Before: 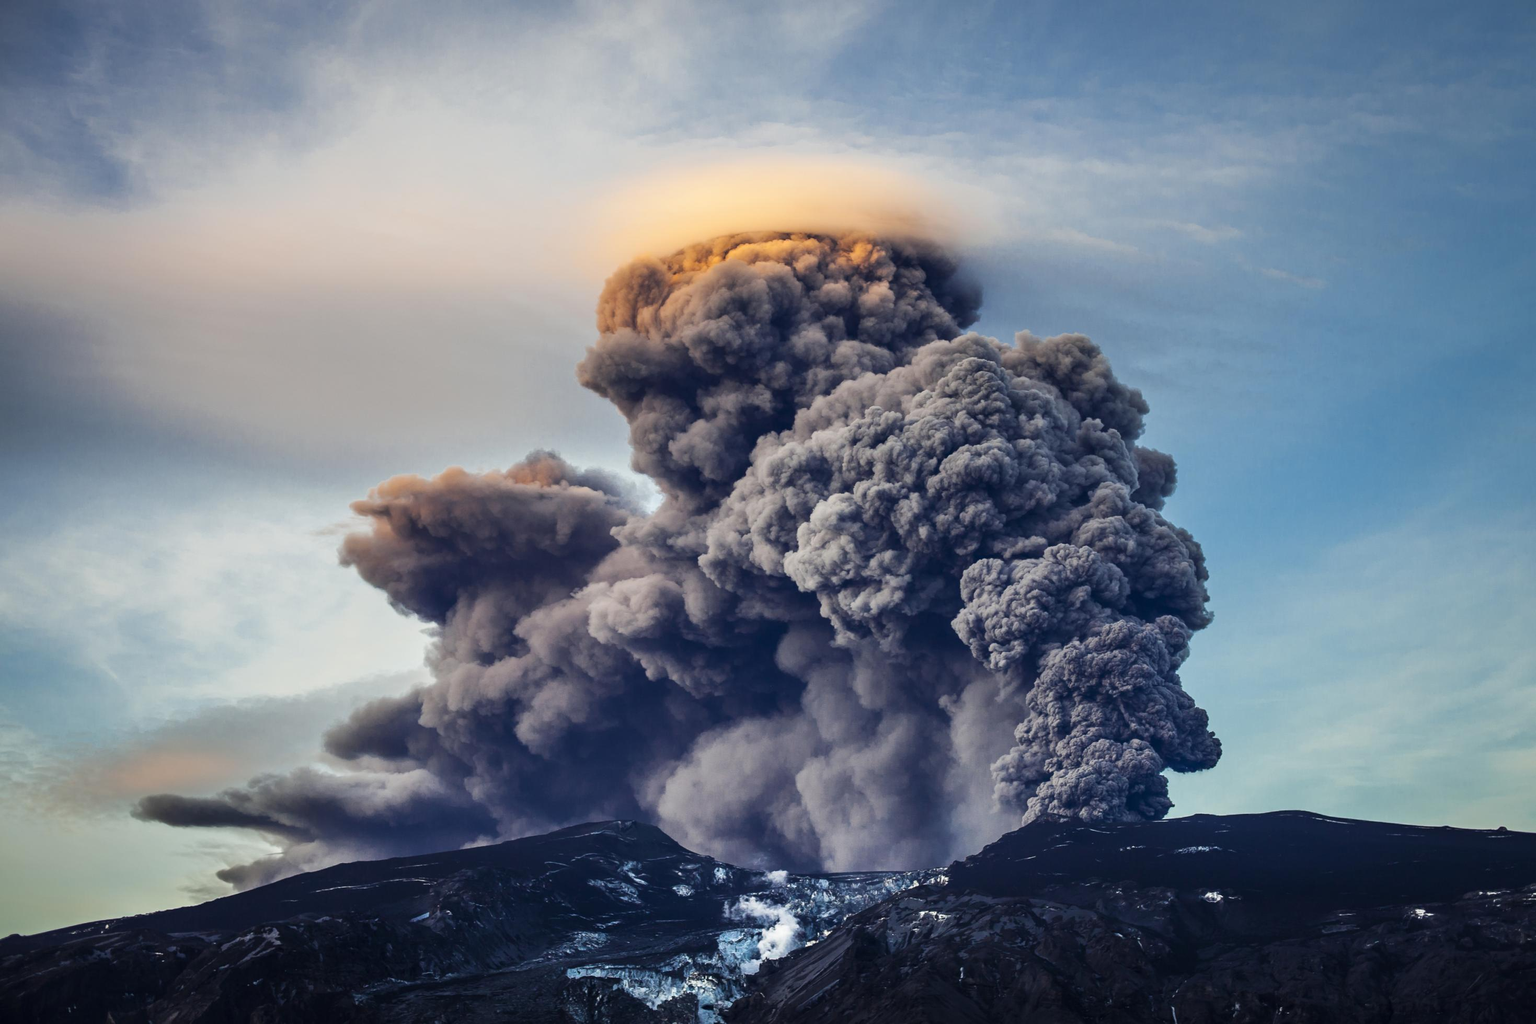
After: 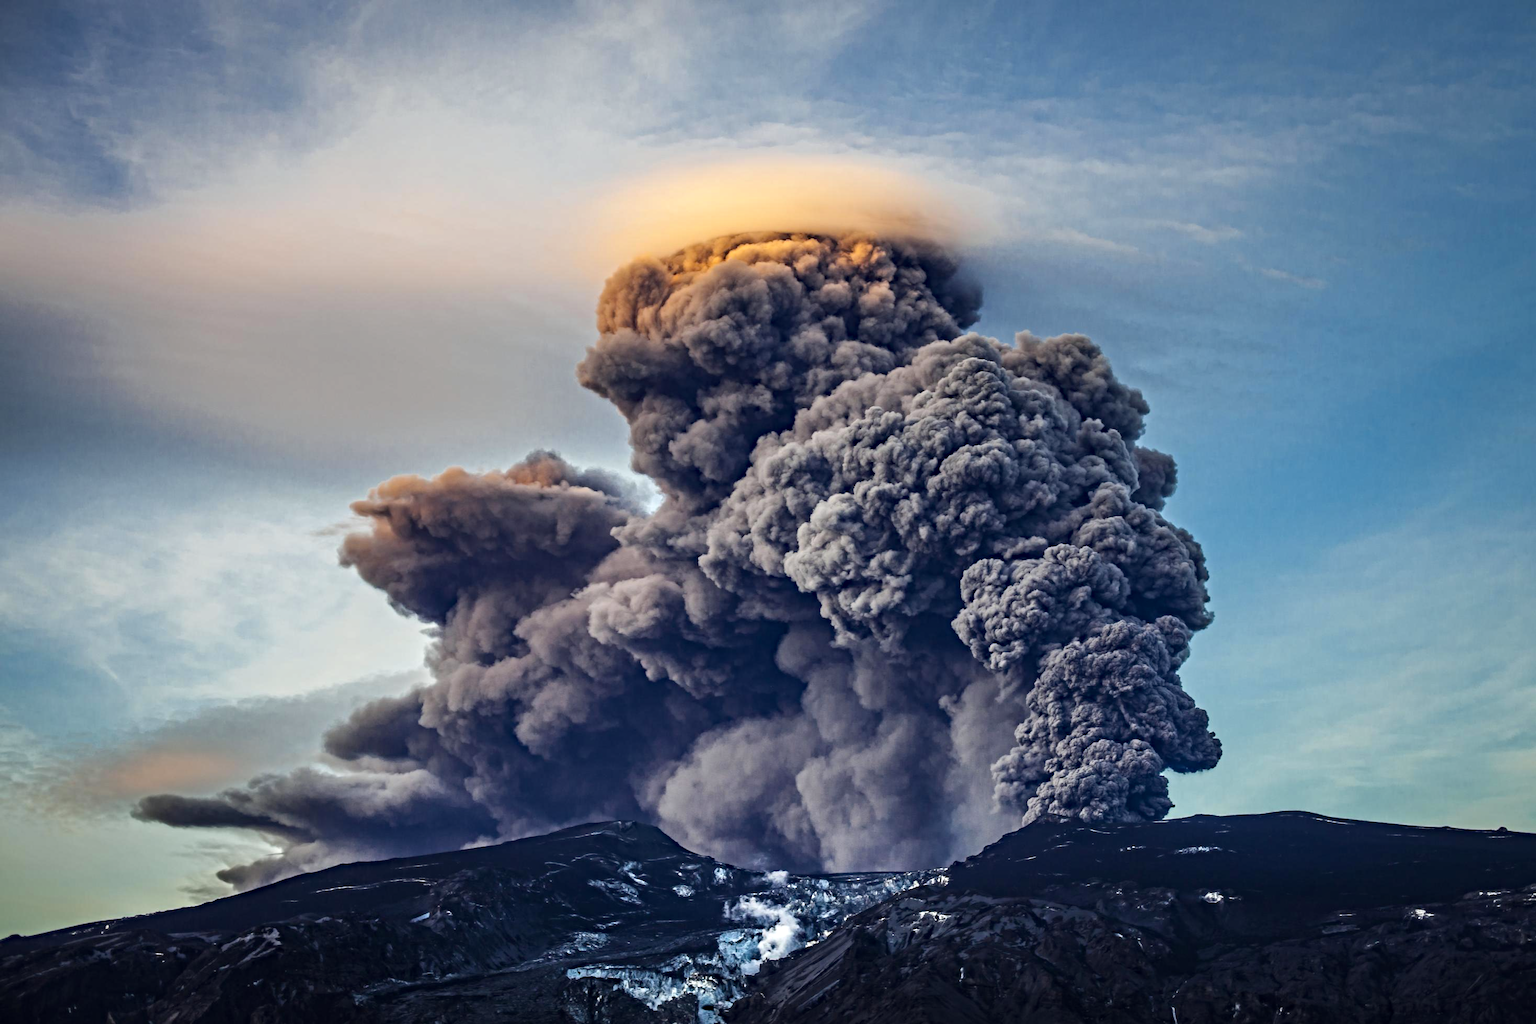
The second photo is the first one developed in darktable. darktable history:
contrast equalizer: y [[0.5, 0.5, 0.501, 0.63, 0.504, 0.5], [0.5 ×6], [0.5 ×6], [0 ×6], [0 ×6]]
haze removal: compatibility mode true, adaptive false
